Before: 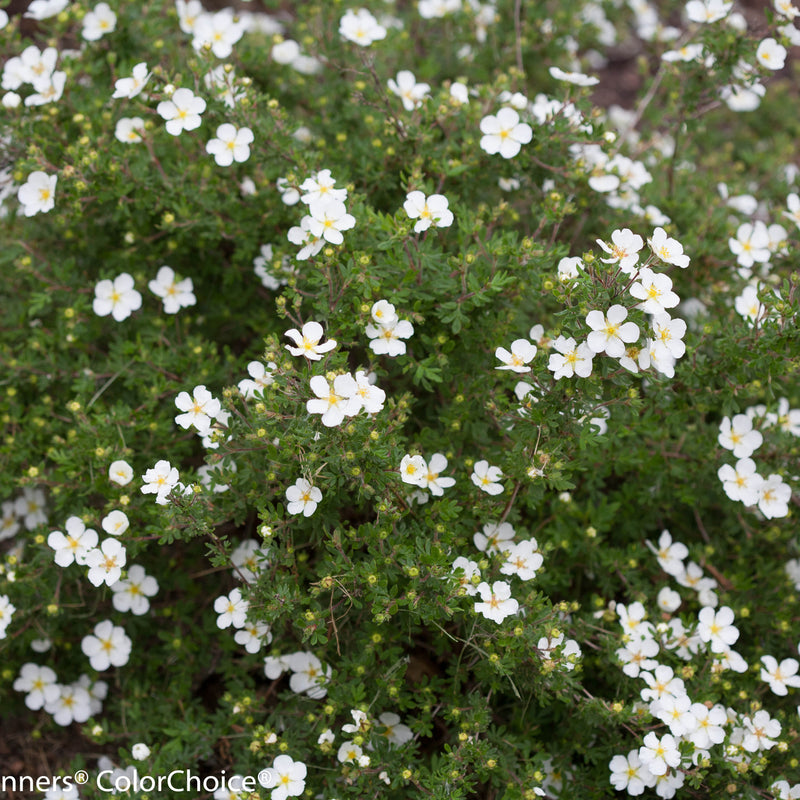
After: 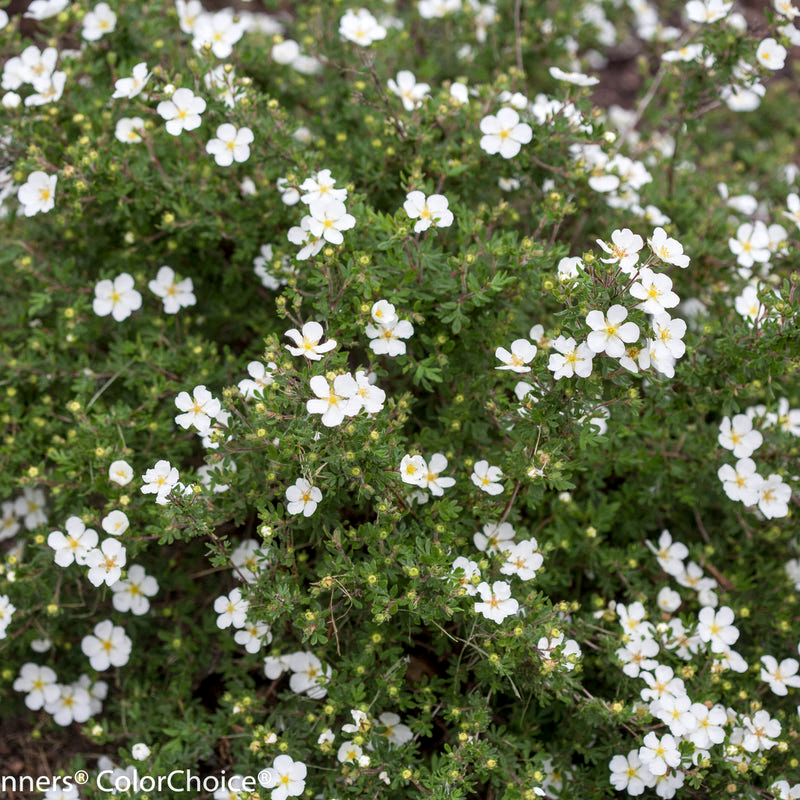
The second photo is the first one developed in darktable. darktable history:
local contrast: detail 130%
shadows and highlights: soften with gaussian
